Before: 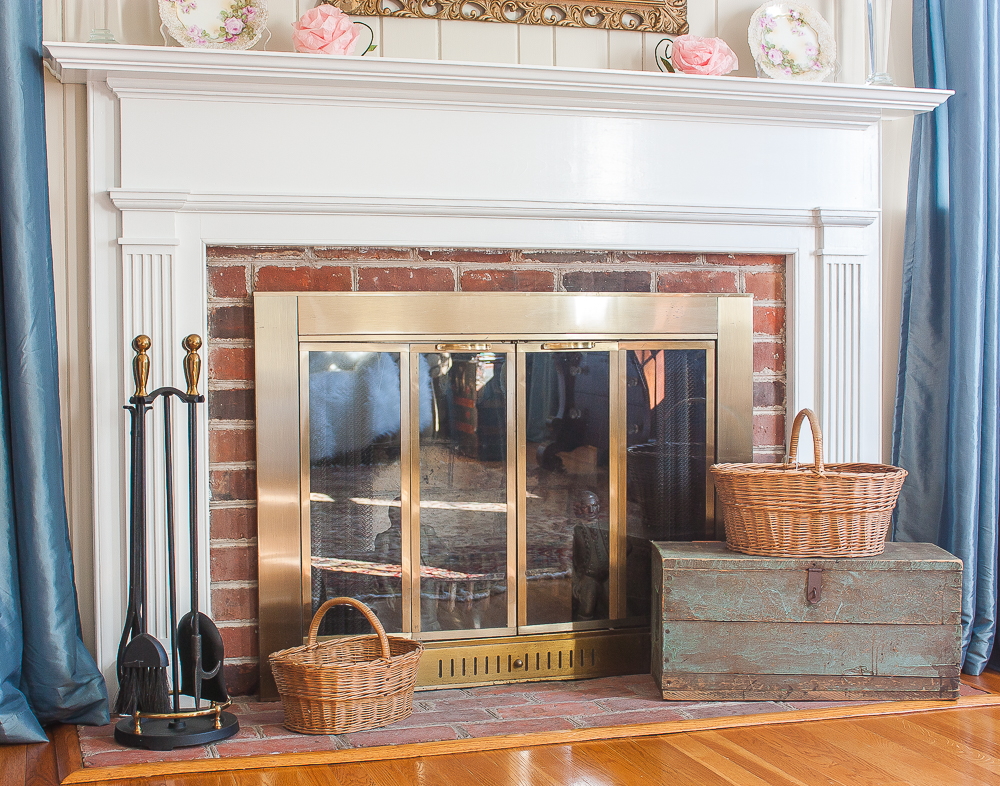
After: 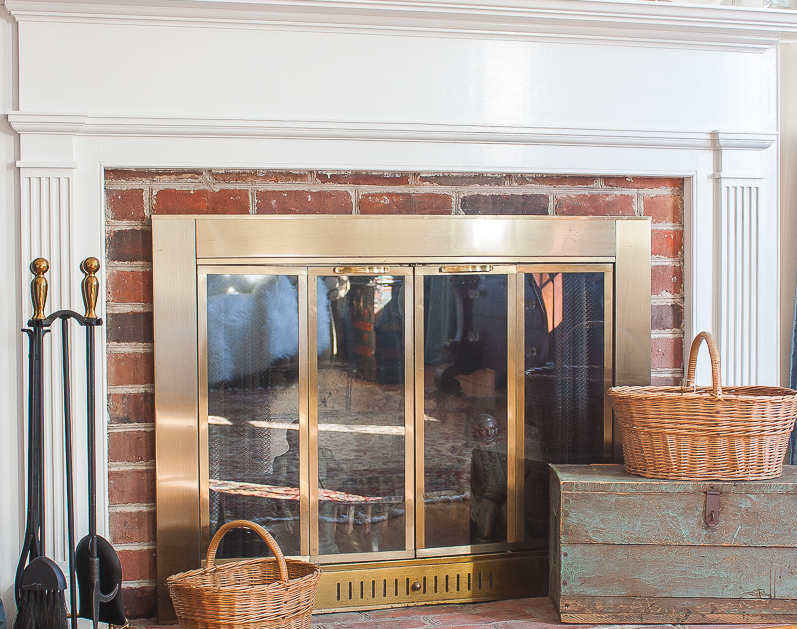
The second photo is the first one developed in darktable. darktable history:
crop and rotate: left 10.231%, top 9.906%, right 10.064%, bottom 10.058%
